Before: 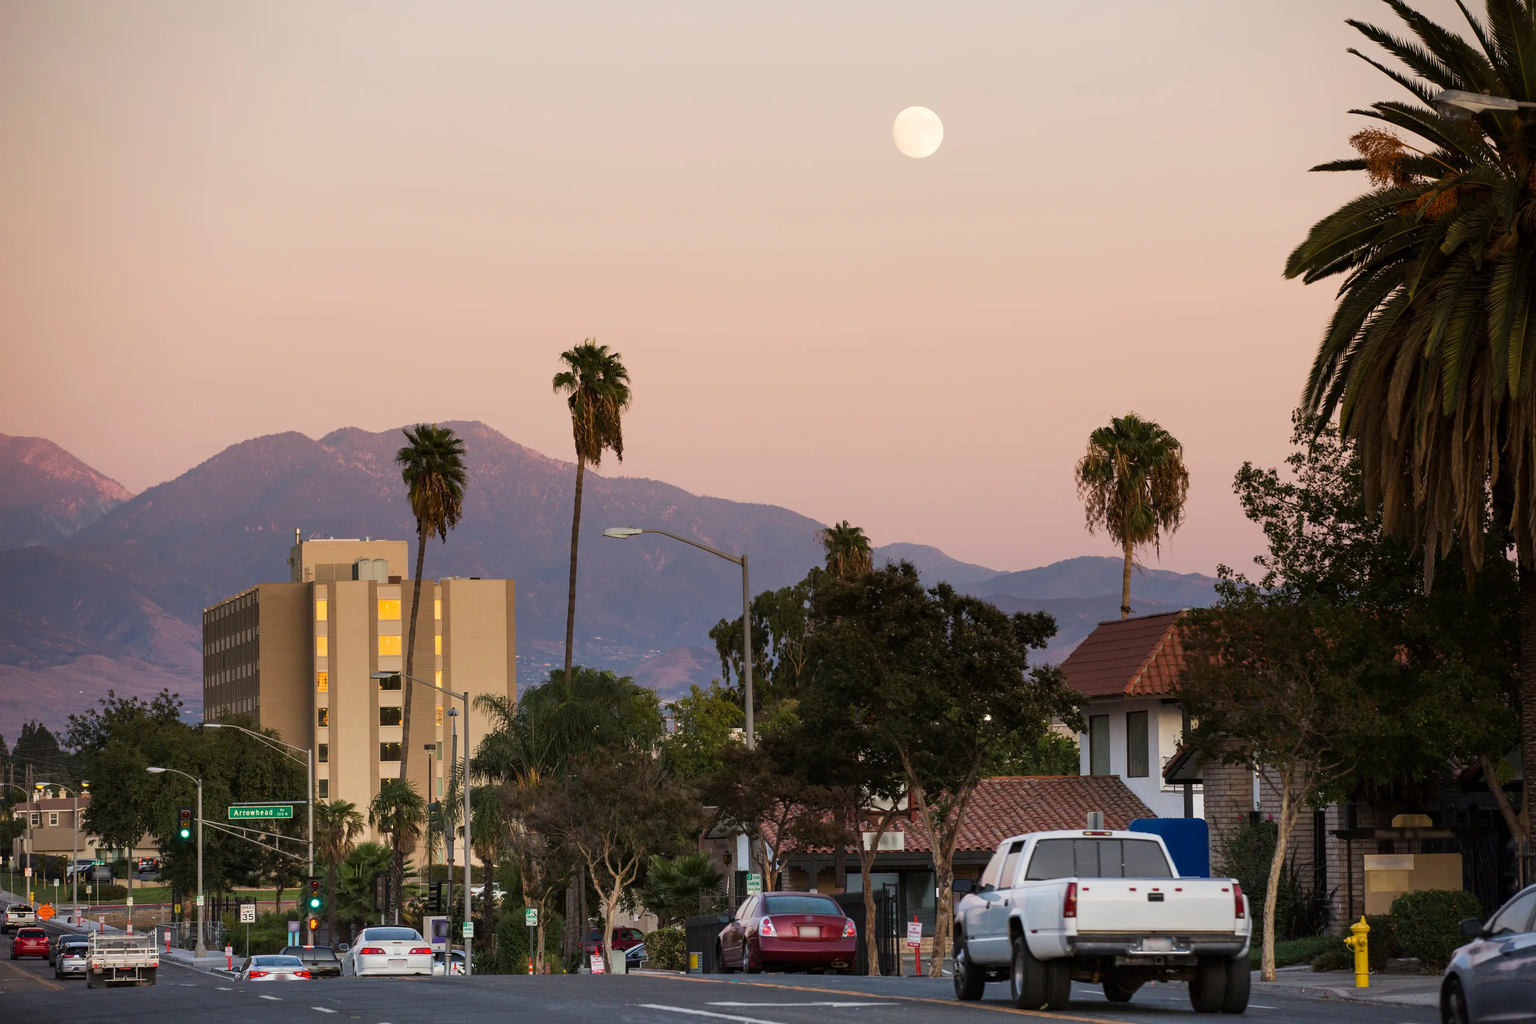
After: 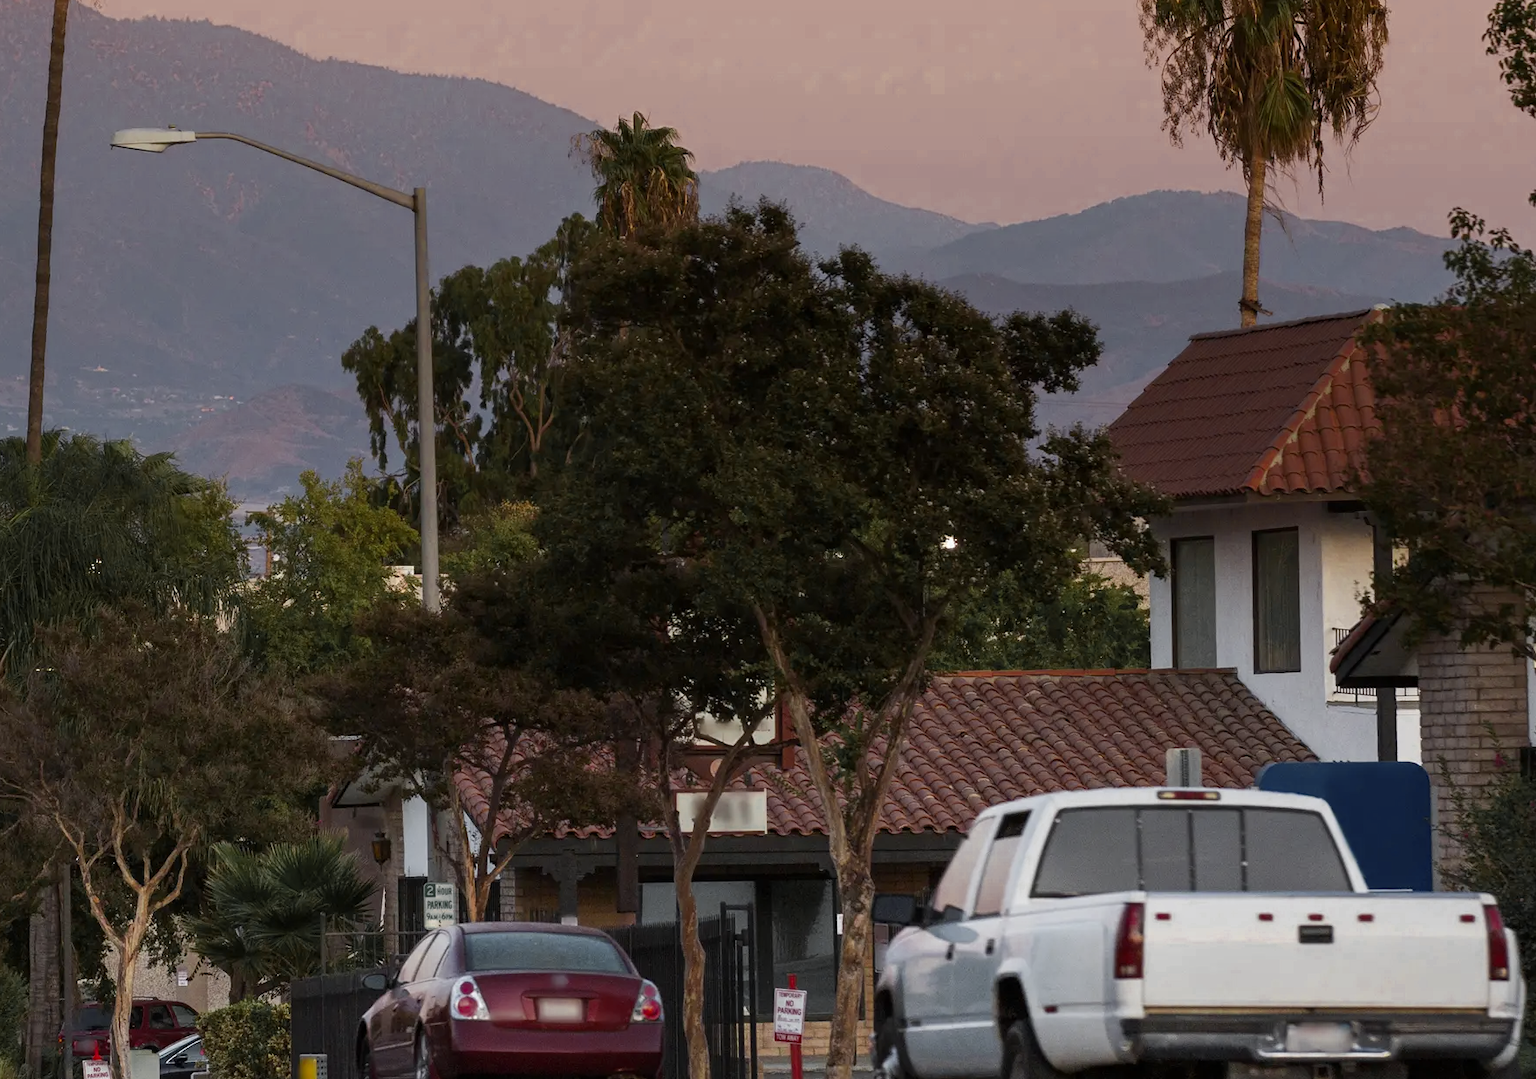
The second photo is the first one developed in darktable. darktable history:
color zones: curves: ch0 [(0.035, 0.242) (0.25, 0.5) (0.384, 0.214) (0.488, 0.255) (0.75, 0.5)]; ch1 [(0.063, 0.379) (0.25, 0.5) (0.354, 0.201) (0.489, 0.085) (0.729, 0.271)]; ch2 [(0.25, 0.5) (0.38, 0.517) (0.442, 0.51) (0.735, 0.456)]
crop: left 35.976%, top 45.819%, right 18.162%, bottom 5.807%
